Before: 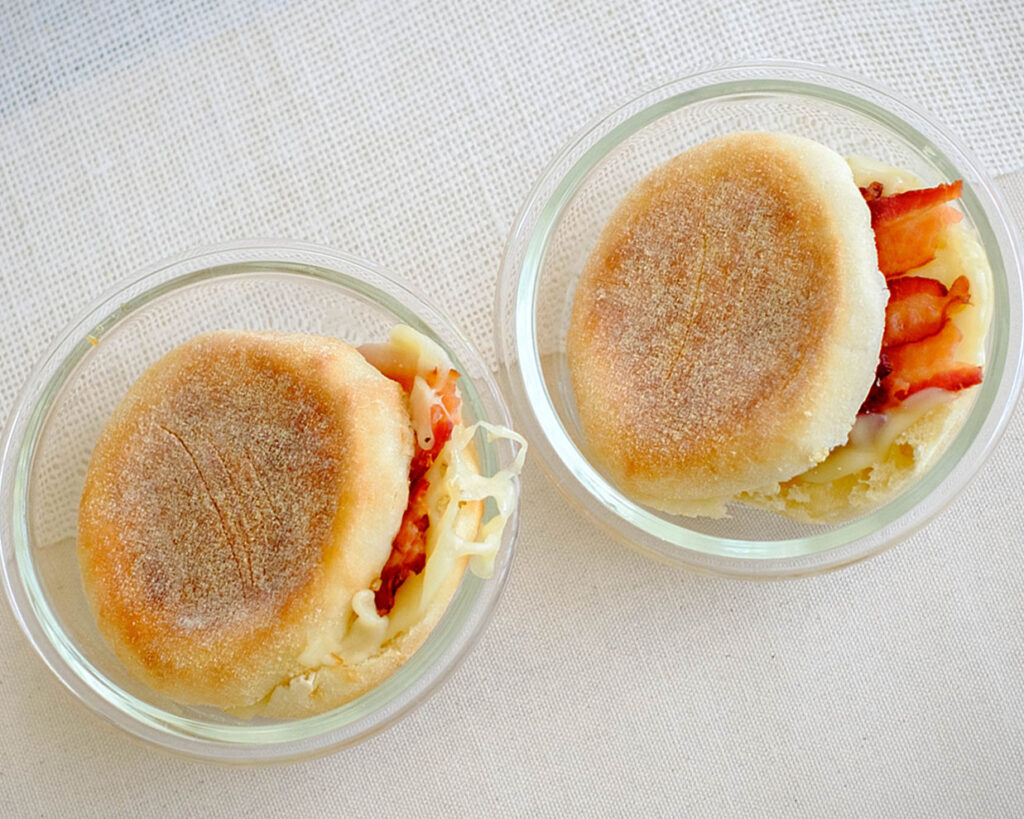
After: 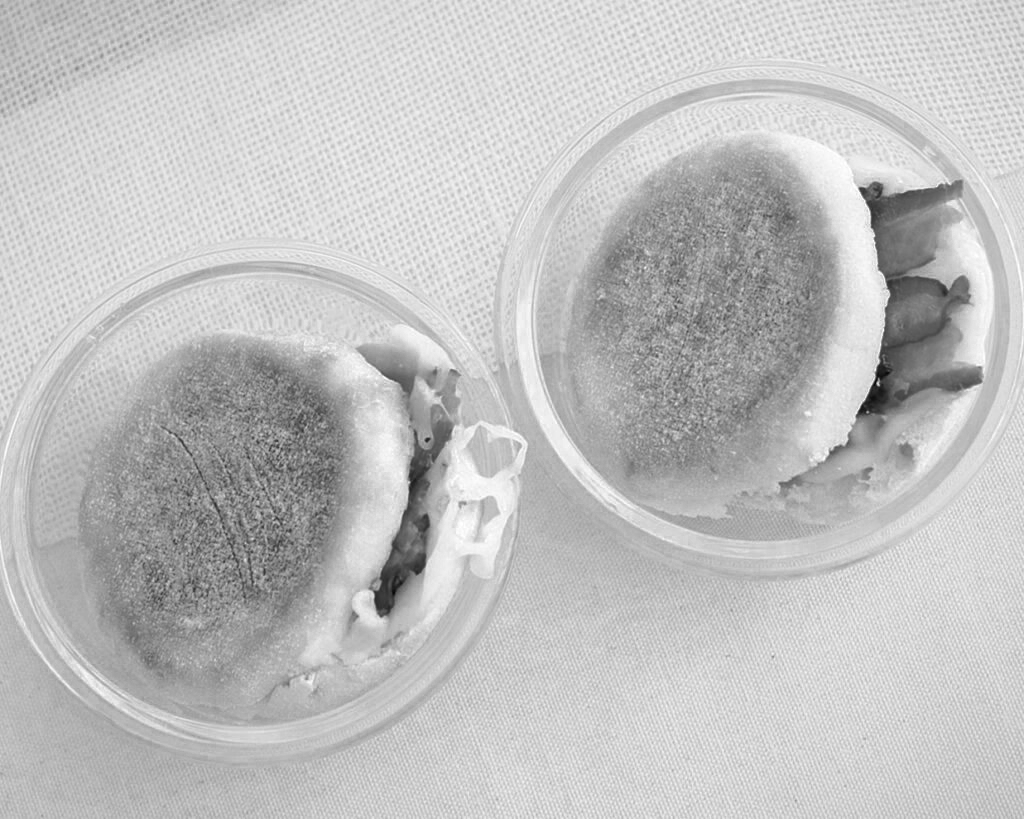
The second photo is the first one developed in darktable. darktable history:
color zones: curves: ch0 [(0.002, 0.593) (0.143, 0.417) (0.285, 0.541) (0.455, 0.289) (0.608, 0.327) (0.727, 0.283) (0.869, 0.571) (1, 0.603)]; ch1 [(0, 0) (0.143, 0) (0.286, 0) (0.429, 0) (0.571, 0) (0.714, 0) (0.857, 0)]
color balance rgb: perceptual saturation grading › global saturation 25%, perceptual brilliance grading › mid-tones 10%, perceptual brilliance grading › shadows 15%, global vibrance 20%
